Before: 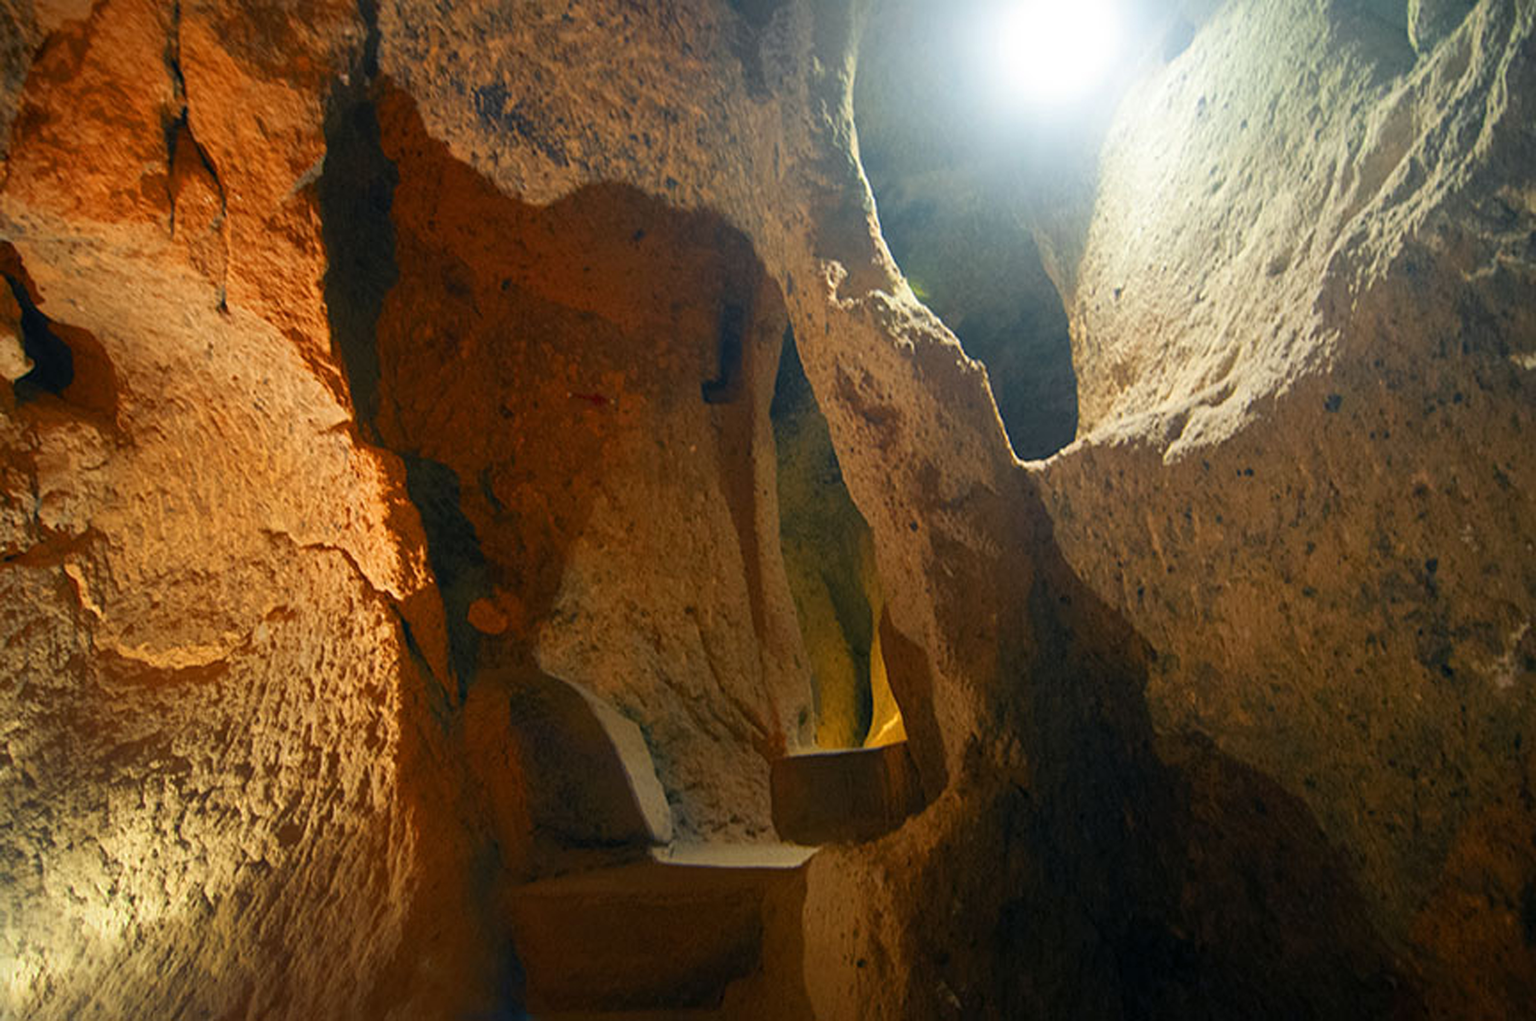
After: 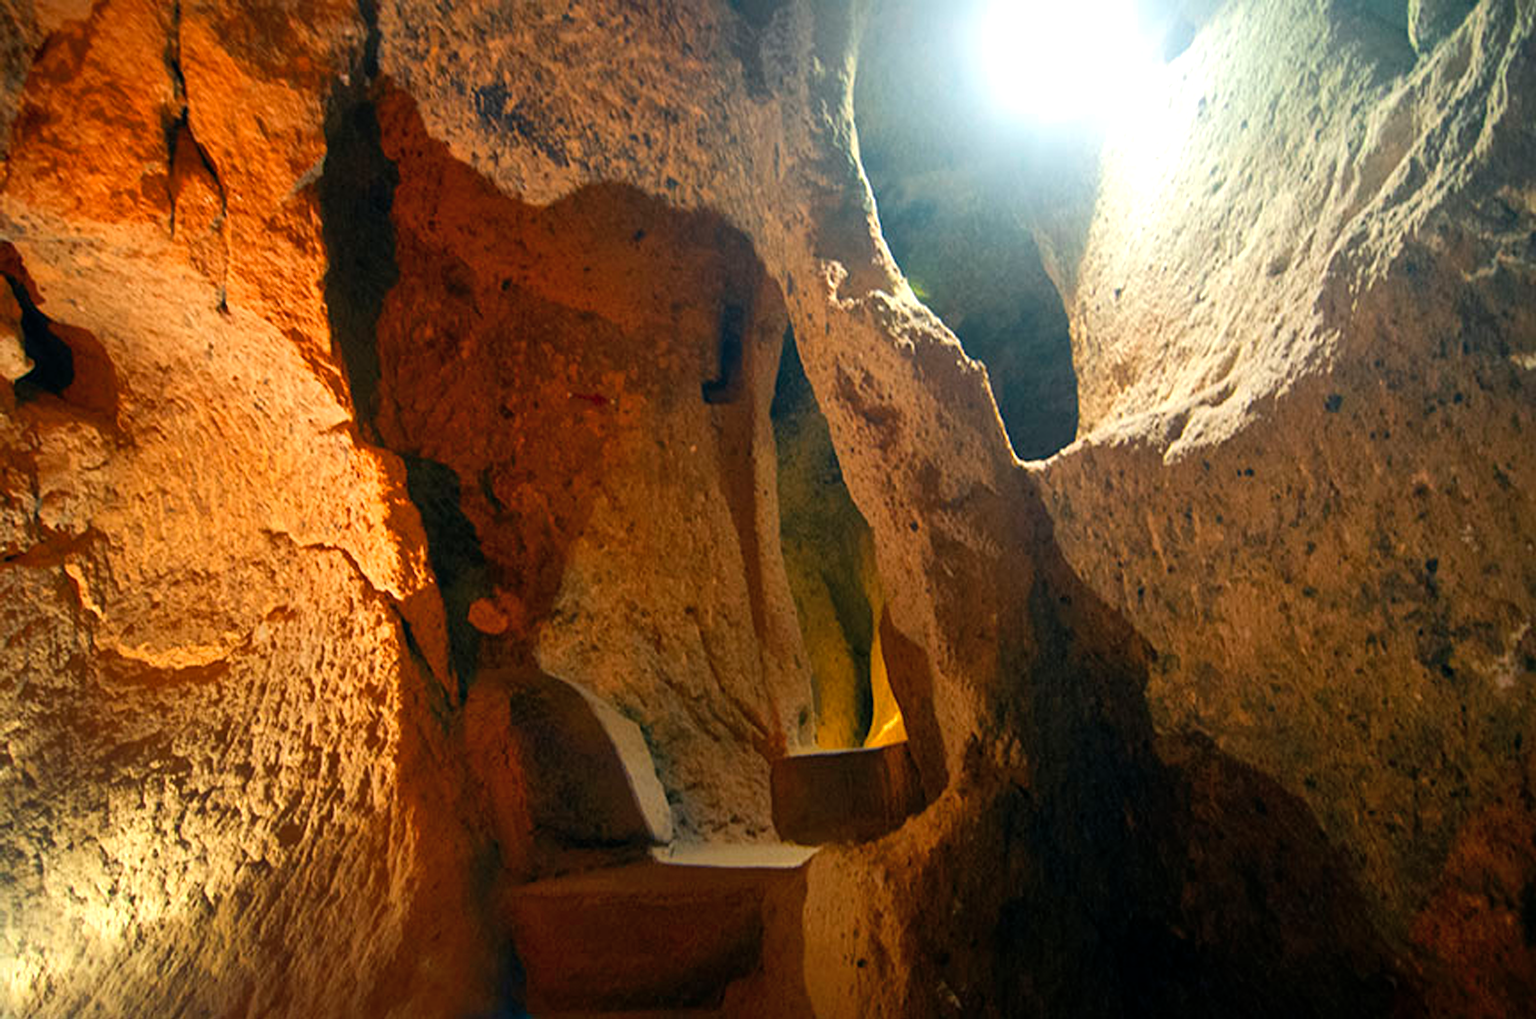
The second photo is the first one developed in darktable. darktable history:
crop: bottom 0.071%
shadows and highlights: shadows 43.06, highlights 6.94
tone equalizer: -8 EV -0.417 EV, -7 EV -0.389 EV, -6 EV -0.333 EV, -5 EV -0.222 EV, -3 EV 0.222 EV, -2 EV 0.333 EV, -1 EV 0.389 EV, +0 EV 0.417 EV, edges refinement/feathering 500, mask exposure compensation -1.57 EV, preserve details no
